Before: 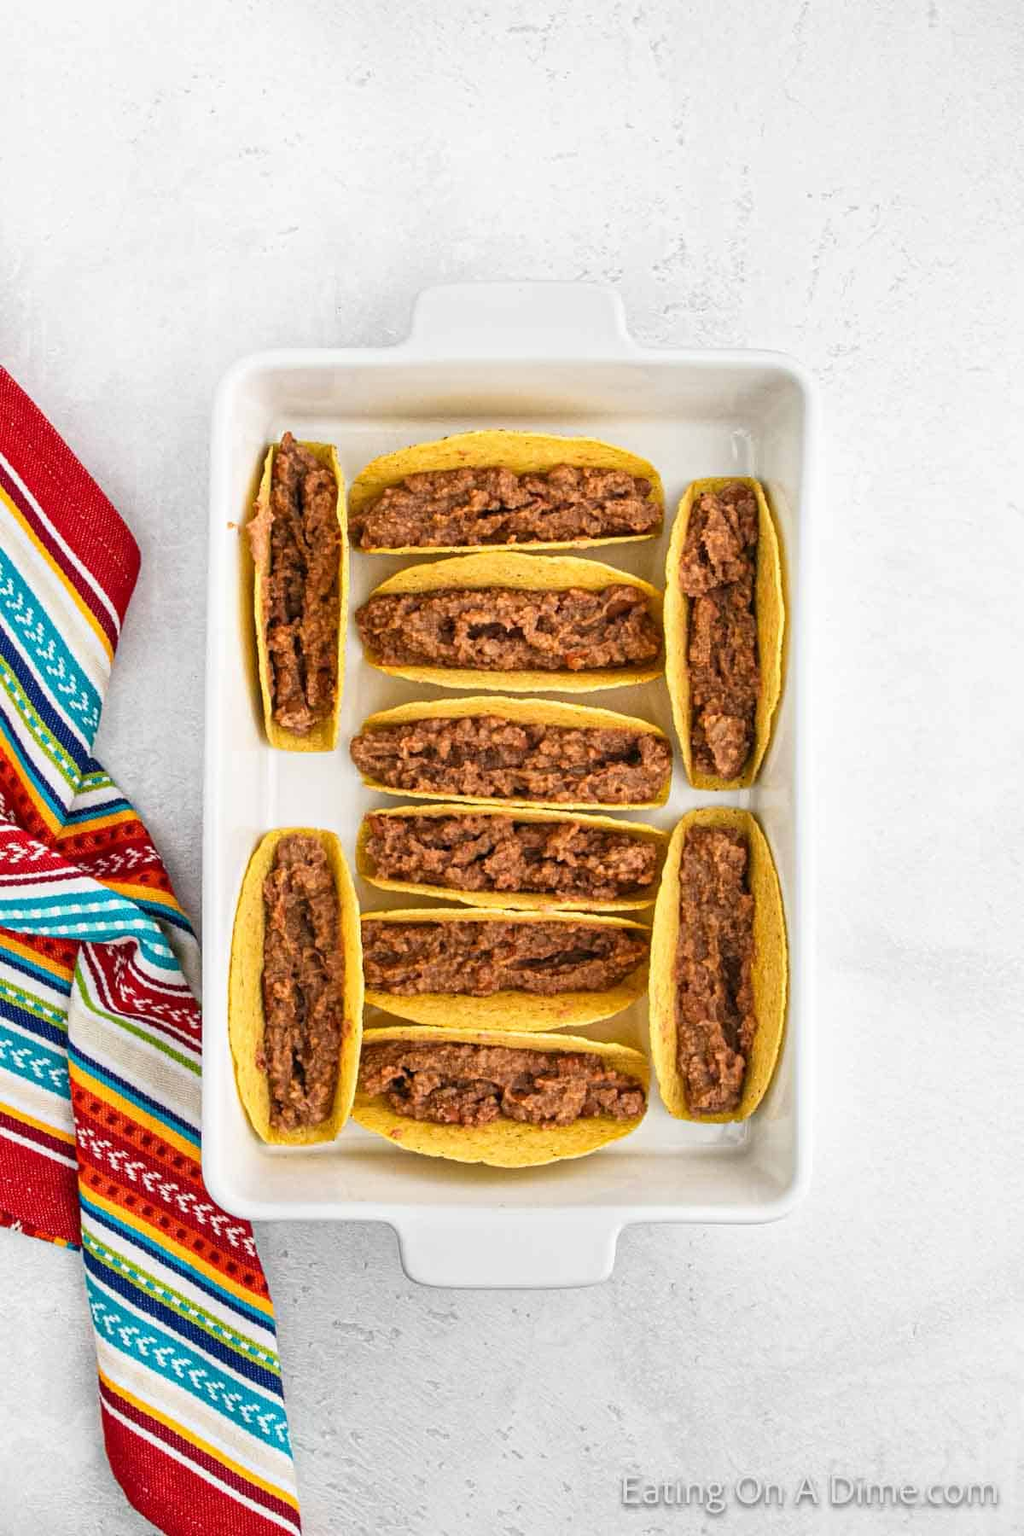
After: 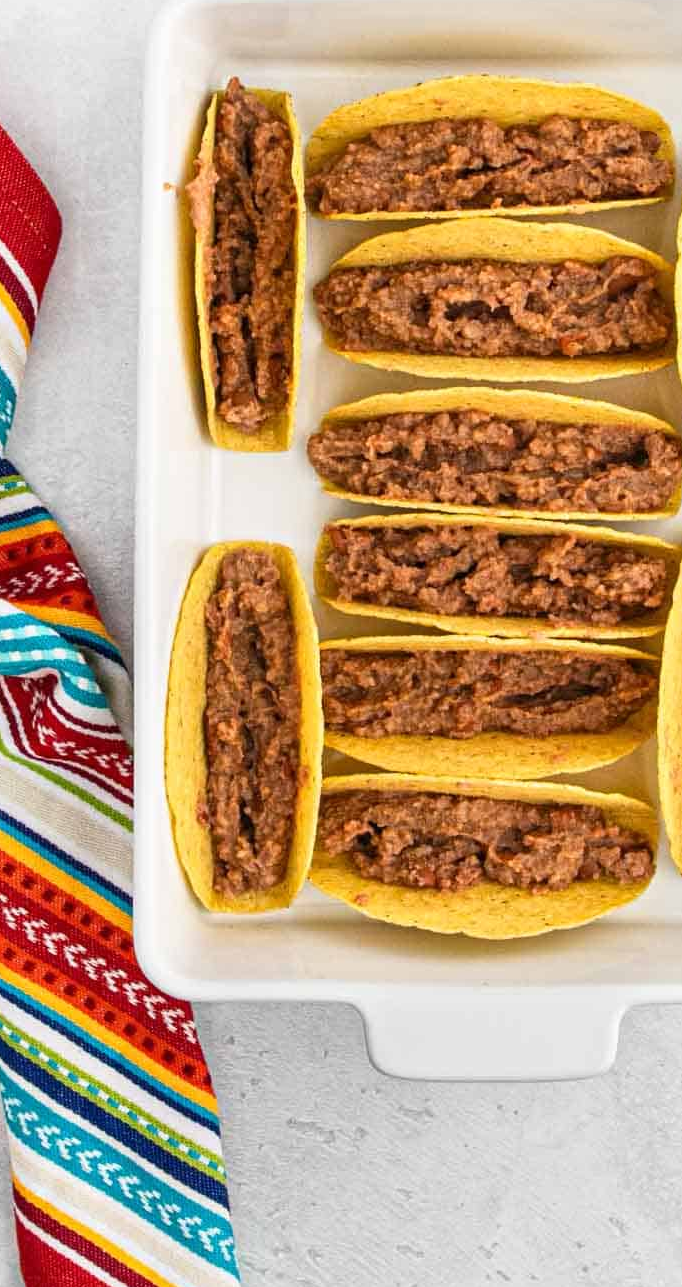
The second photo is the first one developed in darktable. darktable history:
crop: left 8.59%, top 23.833%, right 34.522%, bottom 4.638%
tone equalizer: on, module defaults
